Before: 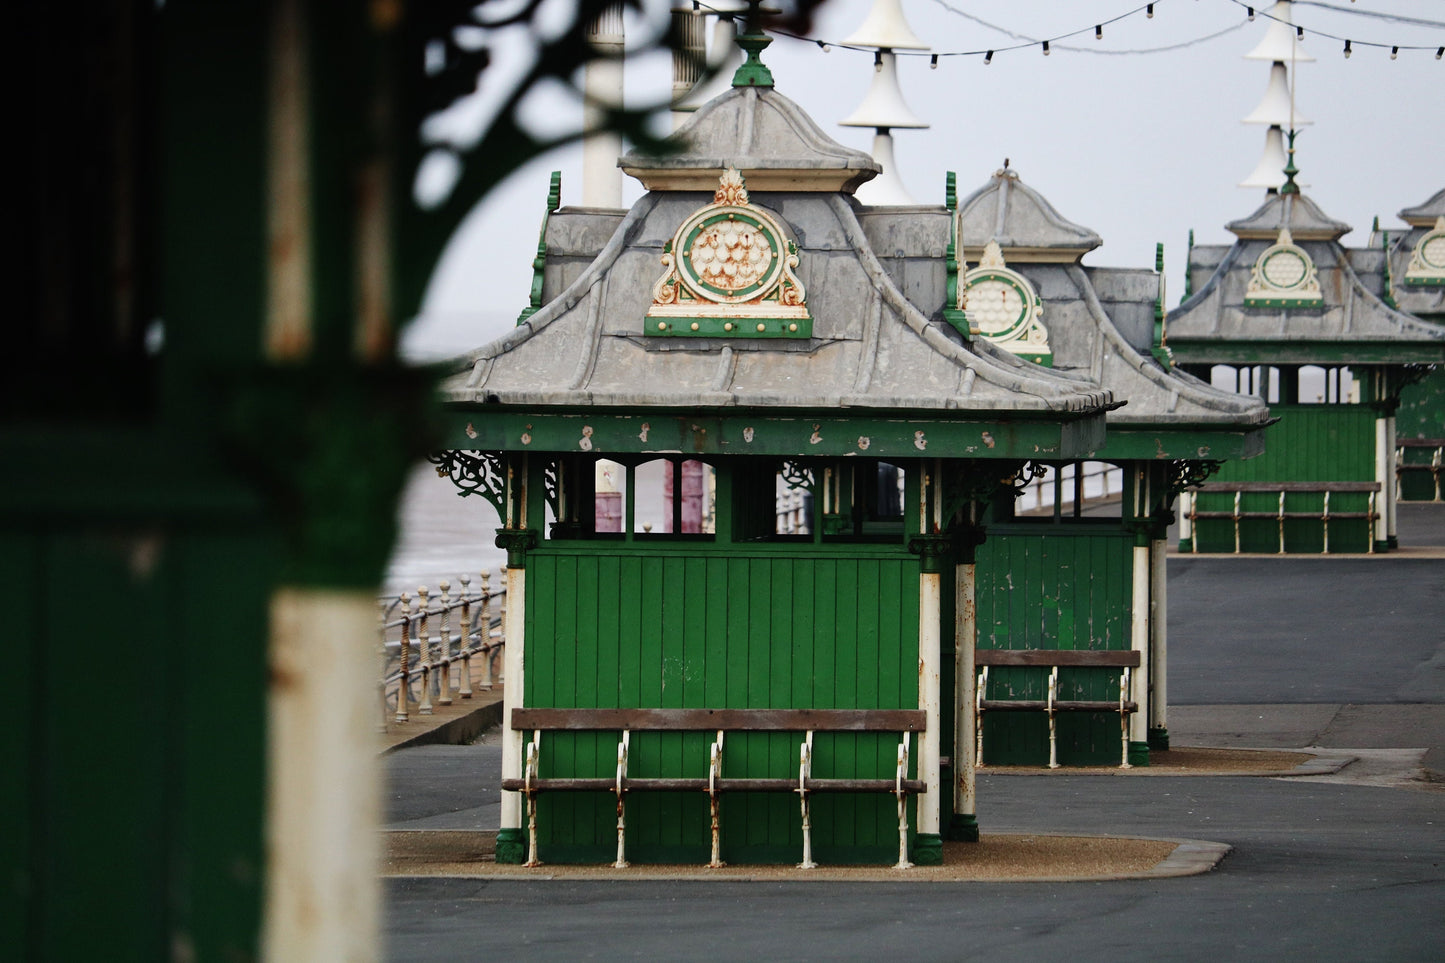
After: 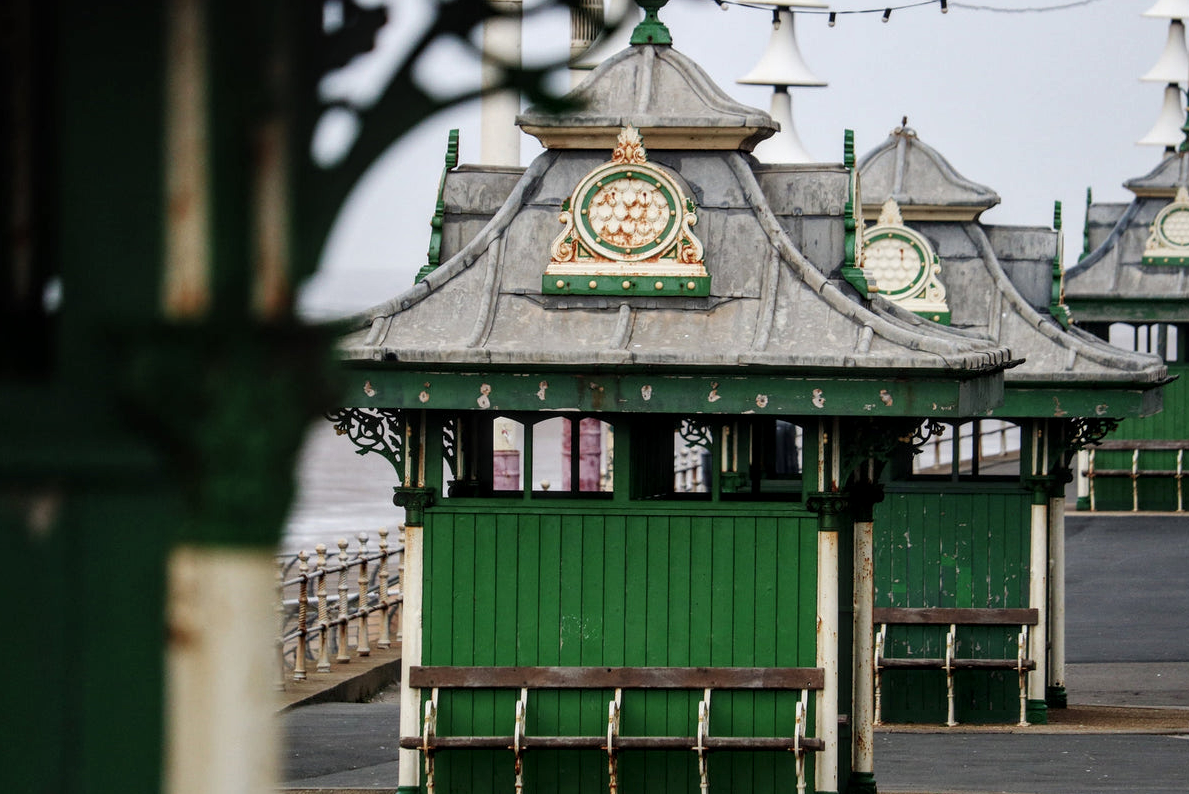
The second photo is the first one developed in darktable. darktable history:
crop and rotate: left 7.072%, top 4.451%, right 10.59%, bottom 13.09%
local contrast: detail 130%
